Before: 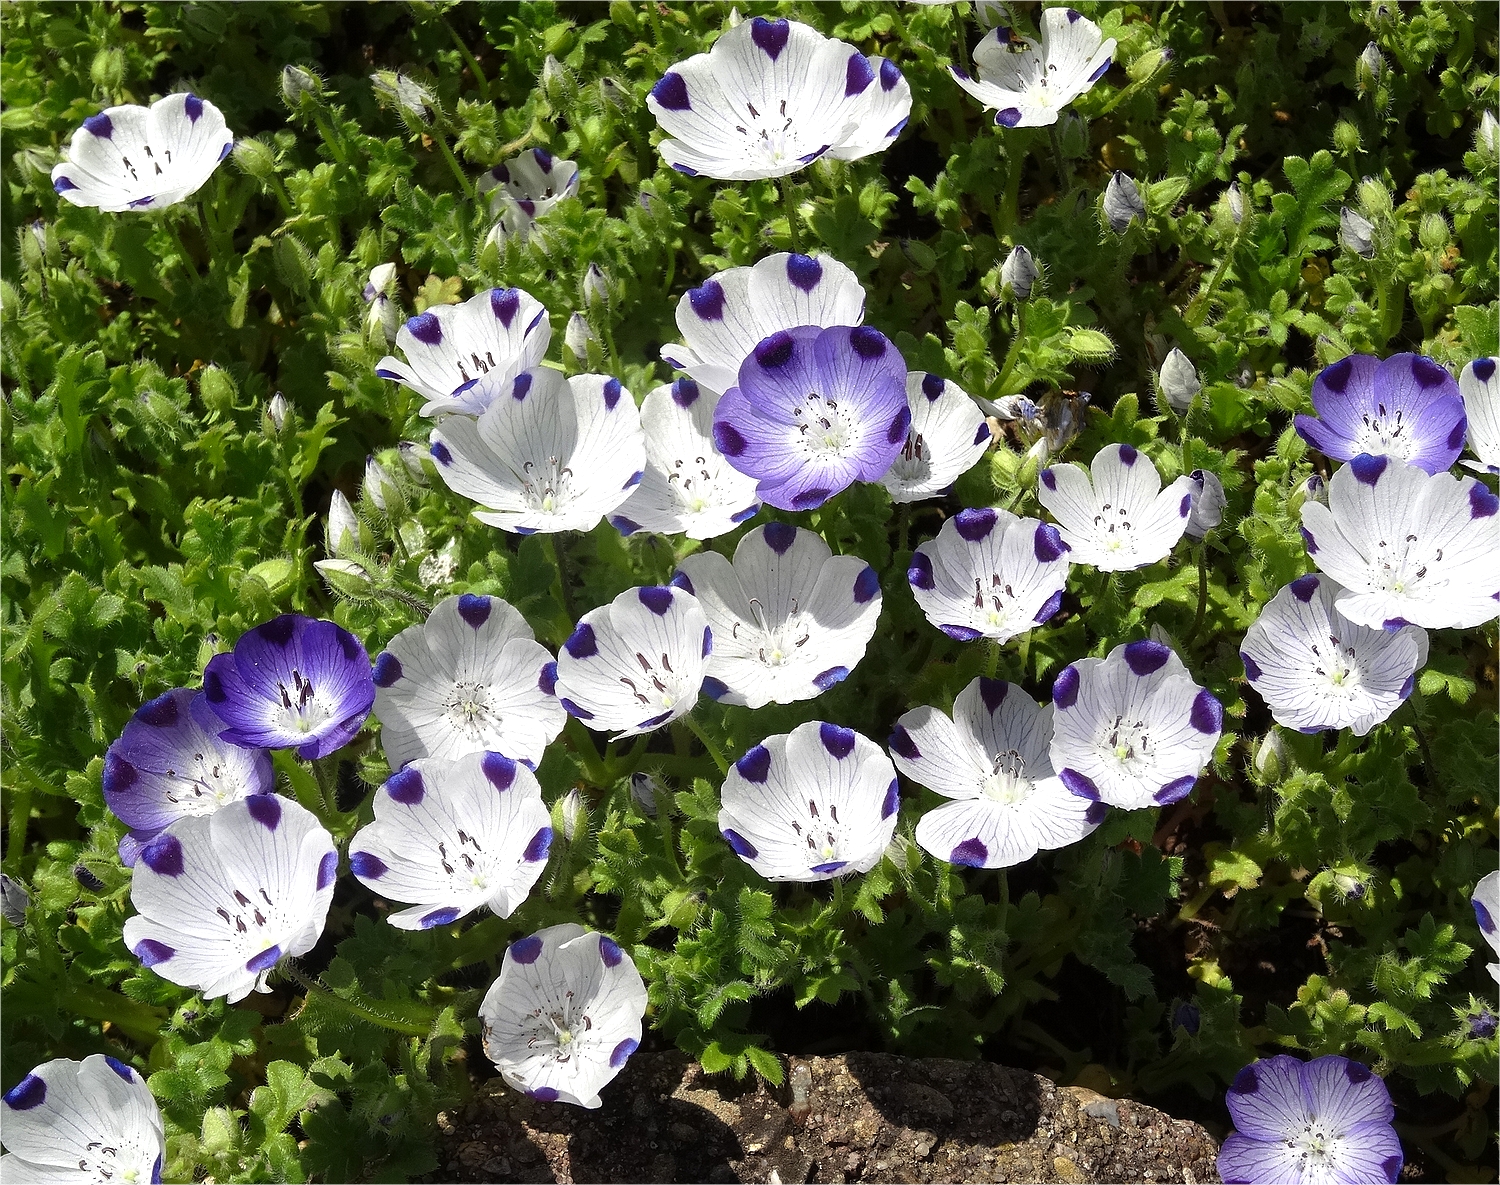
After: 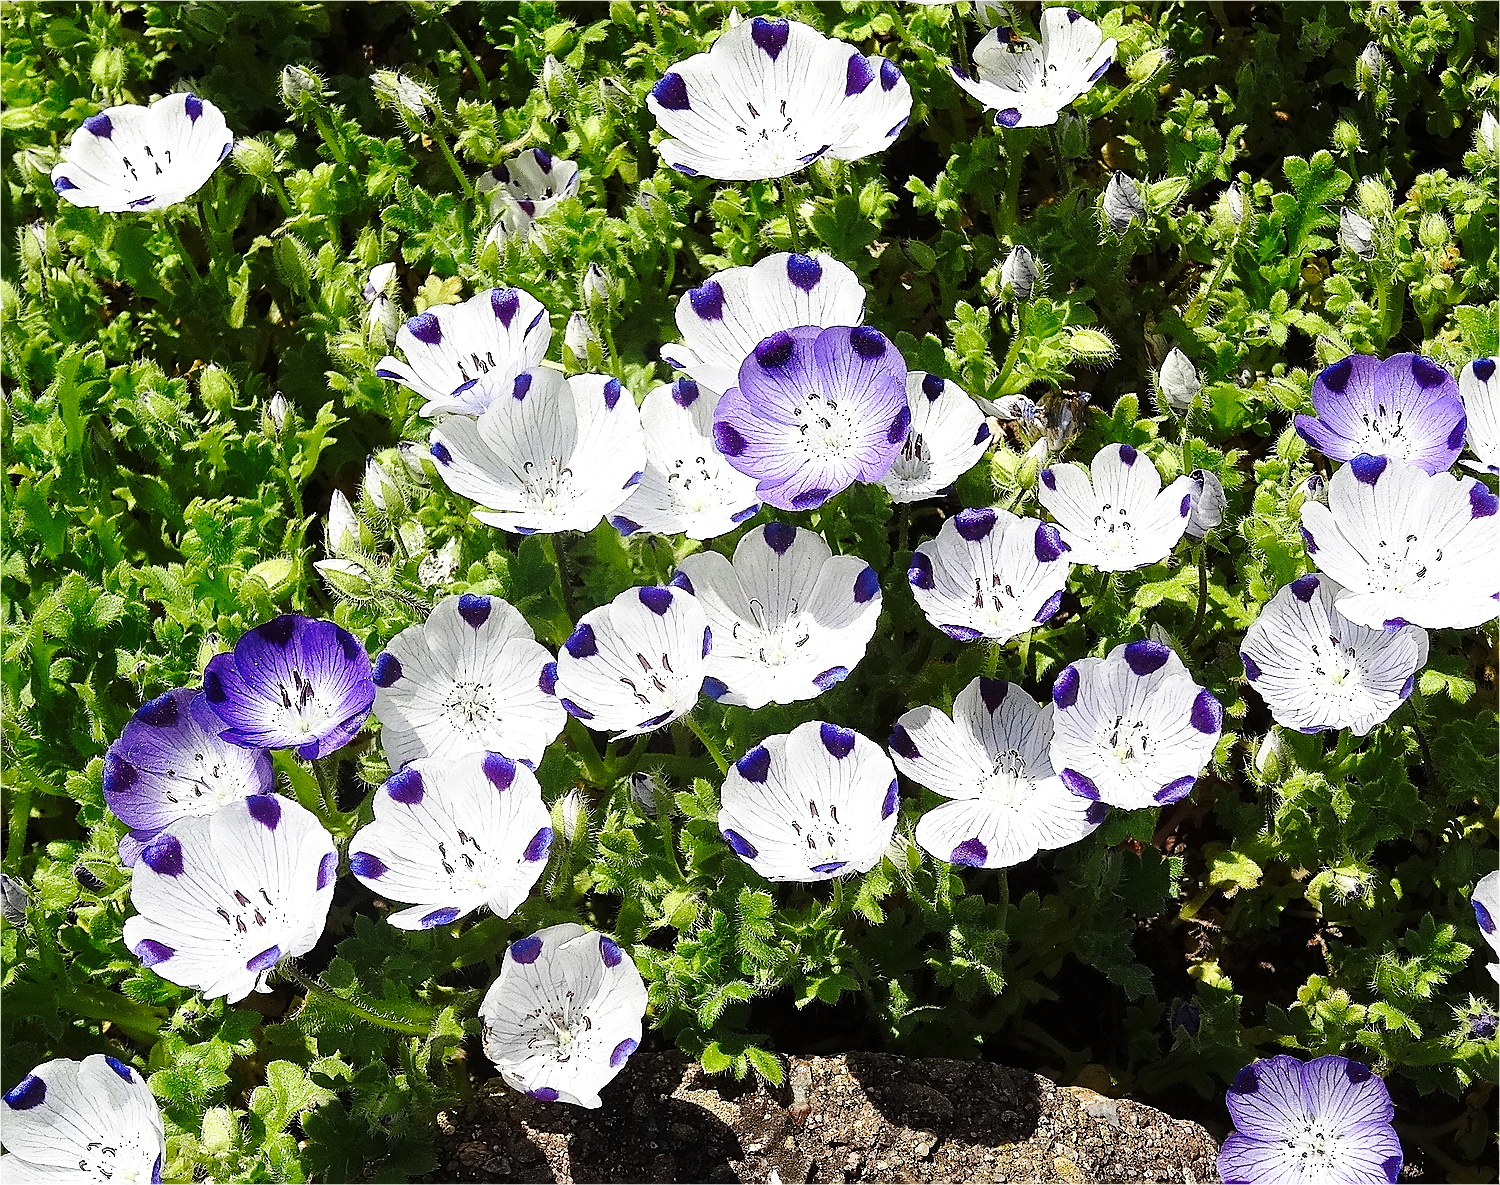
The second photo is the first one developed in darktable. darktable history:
sharpen: radius 1.4, amount 1.25, threshold 0.7
base curve: curves: ch0 [(0, 0) (0.028, 0.03) (0.121, 0.232) (0.46, 0.748) (0.859, 0.968) (1, 1)], preserve colors none
